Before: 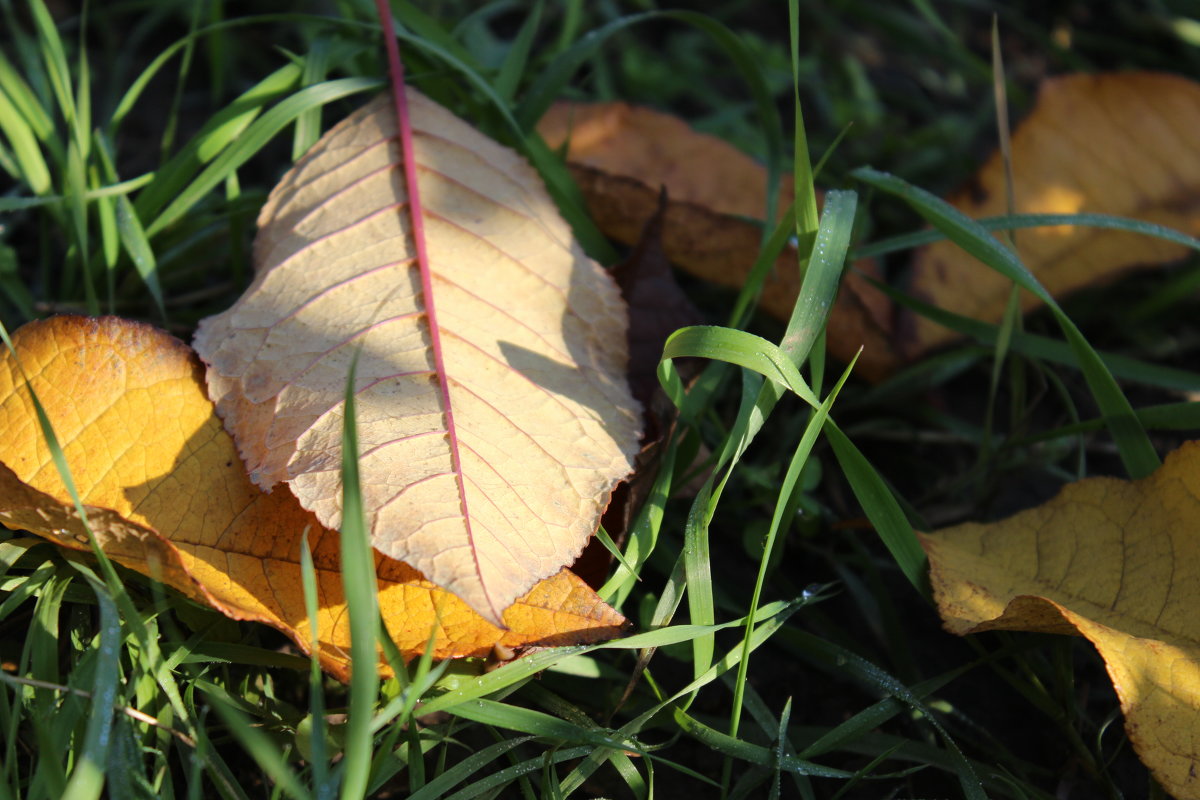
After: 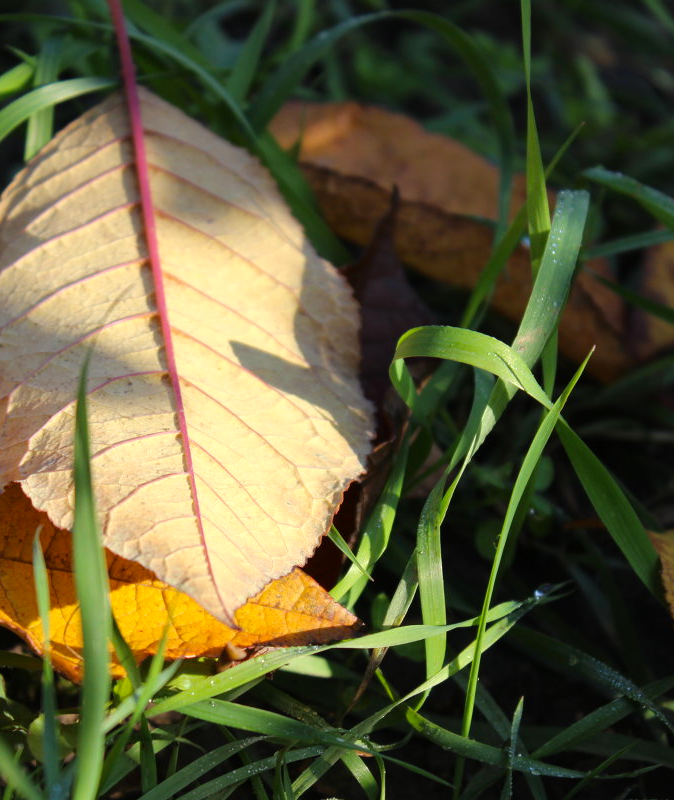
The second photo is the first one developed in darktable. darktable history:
color balance rgb: highlights gain › luminance 6.824%, highlights gain › chroma 1.878%, highlights gain › hue 92.44°, linear chroma grading › global chroma 9.91%, perceptual saturation grading › global saturation 0.297%
crop and rotate: left 22.414%, right 21.395%
